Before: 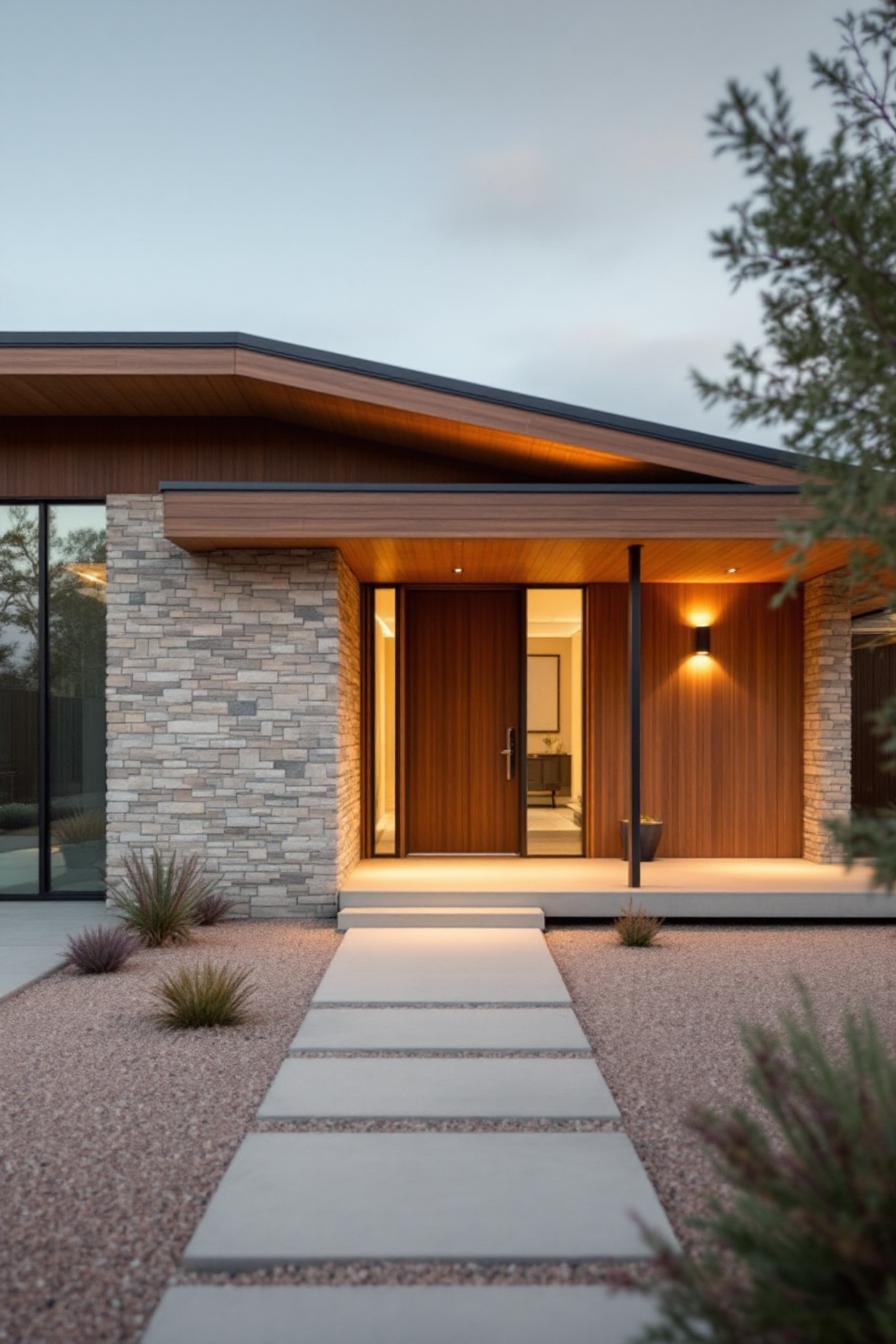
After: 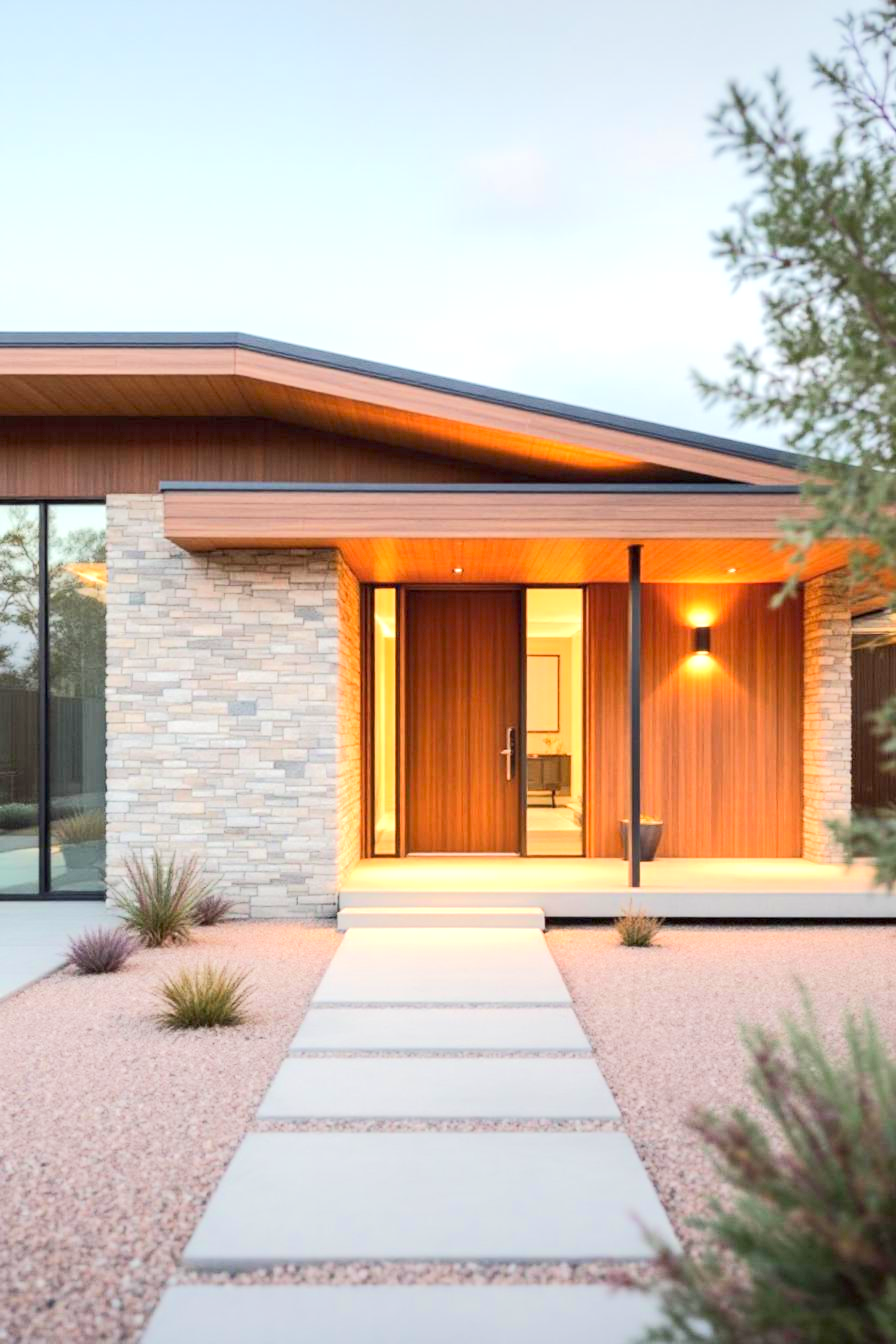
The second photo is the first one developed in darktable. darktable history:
tone equalizer: -8 EV 1.97 EV, -7 EV 1.99 EV, -6 EV 1.96 EV, -5 EV 1.98 EV, -4 EV 1.99 EV, -3 EV 1.48 EV, -2 EV 0.998 EV, -1 EV 0.491 EV, edges refinement/feathering 500, mask exposure compensation -1.57 EV, preserve details no
